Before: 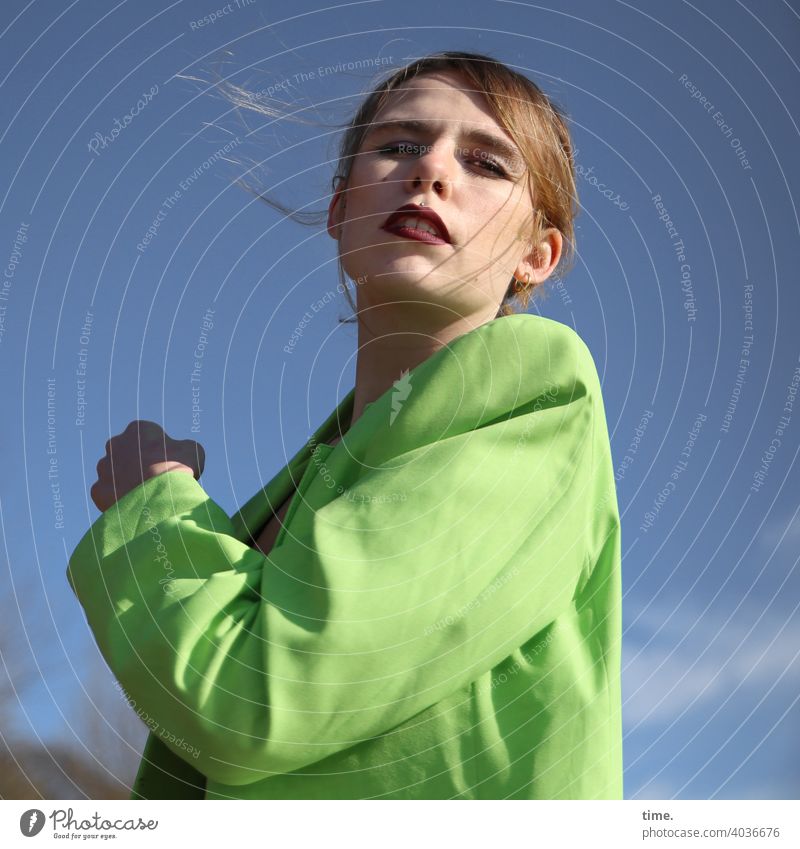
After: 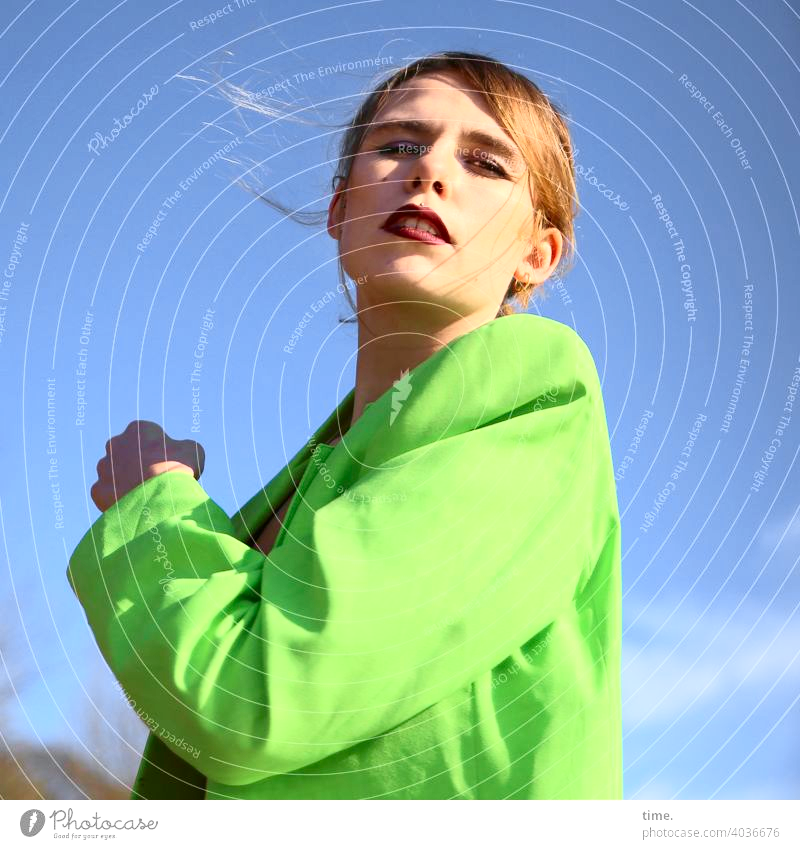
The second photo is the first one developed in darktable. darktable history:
exposure: exposure 0.515 EV, compensate highlight preservation false
tone curve: curves: ch0 [(0, 0) (0.091, 0.075) (0.389, 0.441) (0.696, 0.808) (0.844, 0.908) (0.909, 0.942) (1, 0.973)]; ch1 [(0, 0) (0.437, 0.404) (0.48, 0.486) (0.5, 0.5) (0.529, 0.556) (0.58, 0.606) (0.616, 0.654) (1, 1)]; ch2 [(0, 0) (0.442, 0.415) (0.5, 0.5) (0.535, 0.567) (0.585, 0.632) (1, 1)], color space Lab, independent channels, preserve colors none
